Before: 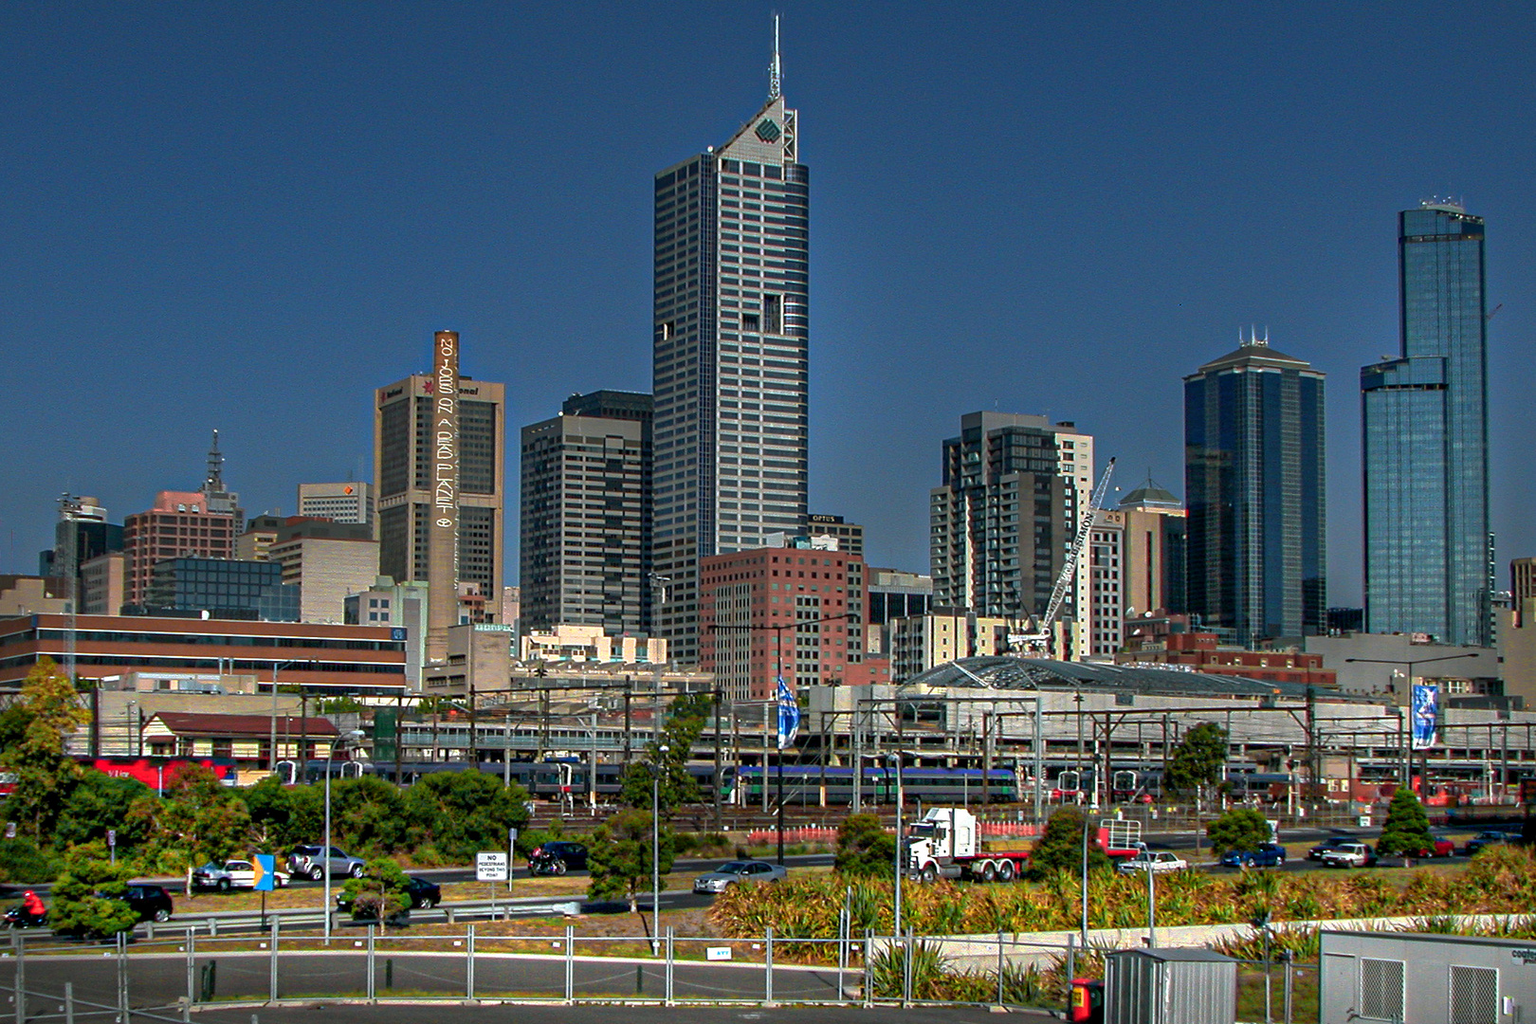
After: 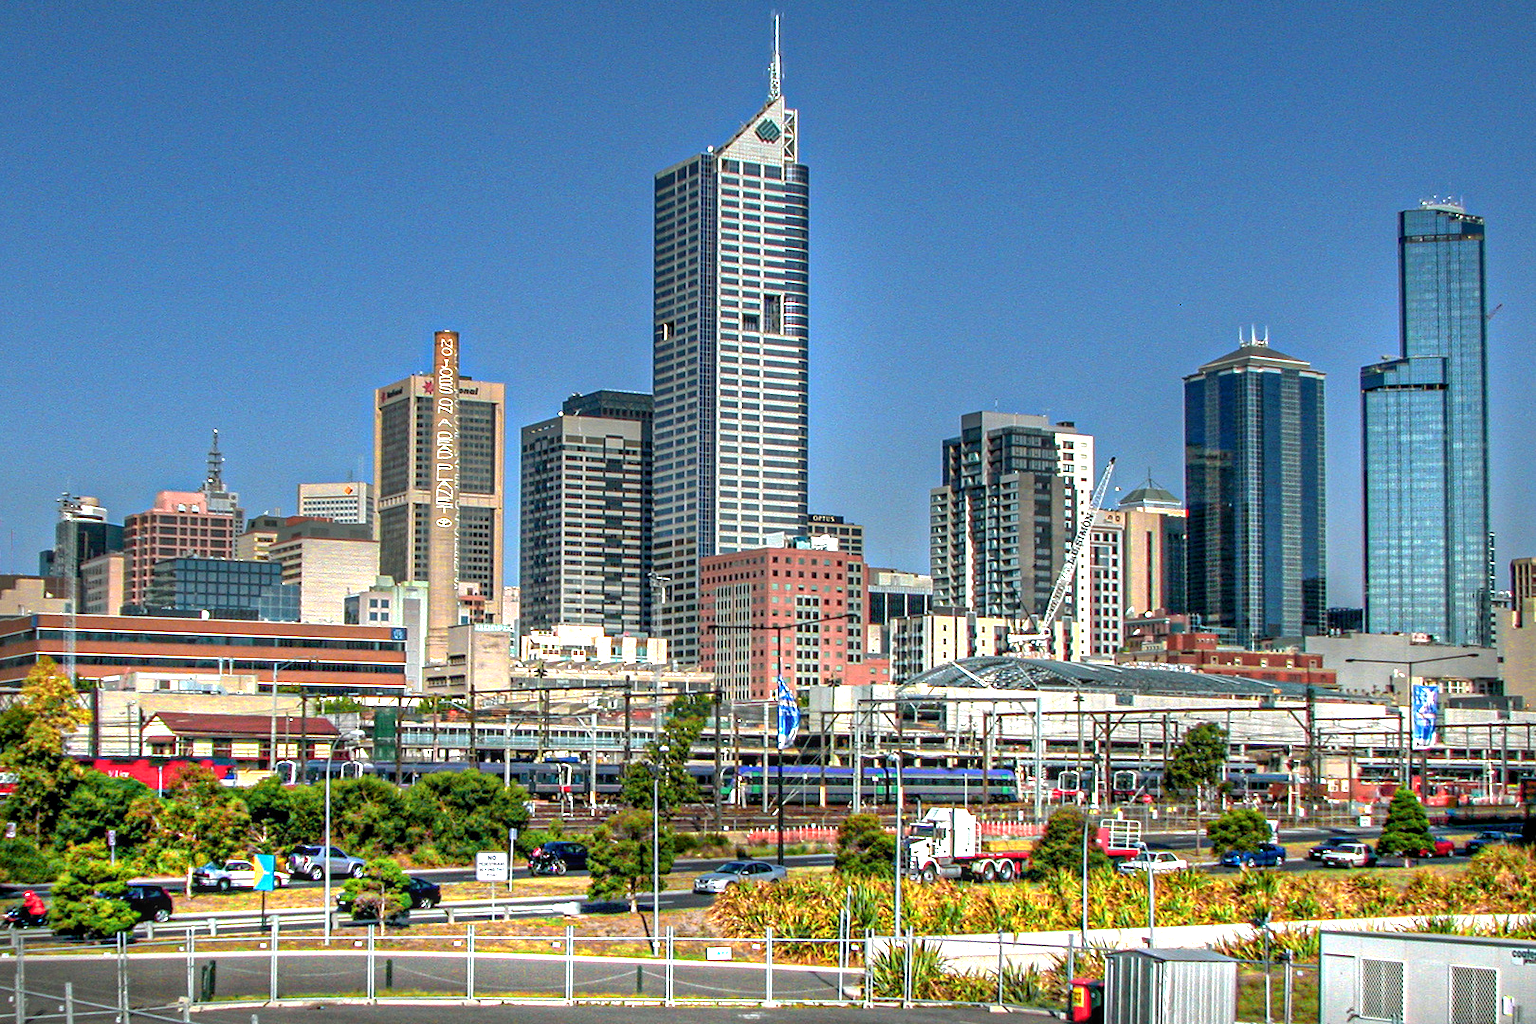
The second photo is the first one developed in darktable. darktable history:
exposure: black level correction 0, exposure 1.3 EV, compensate exposure bias true, compensate highlight preservation false
local contrast: on, module defaults
